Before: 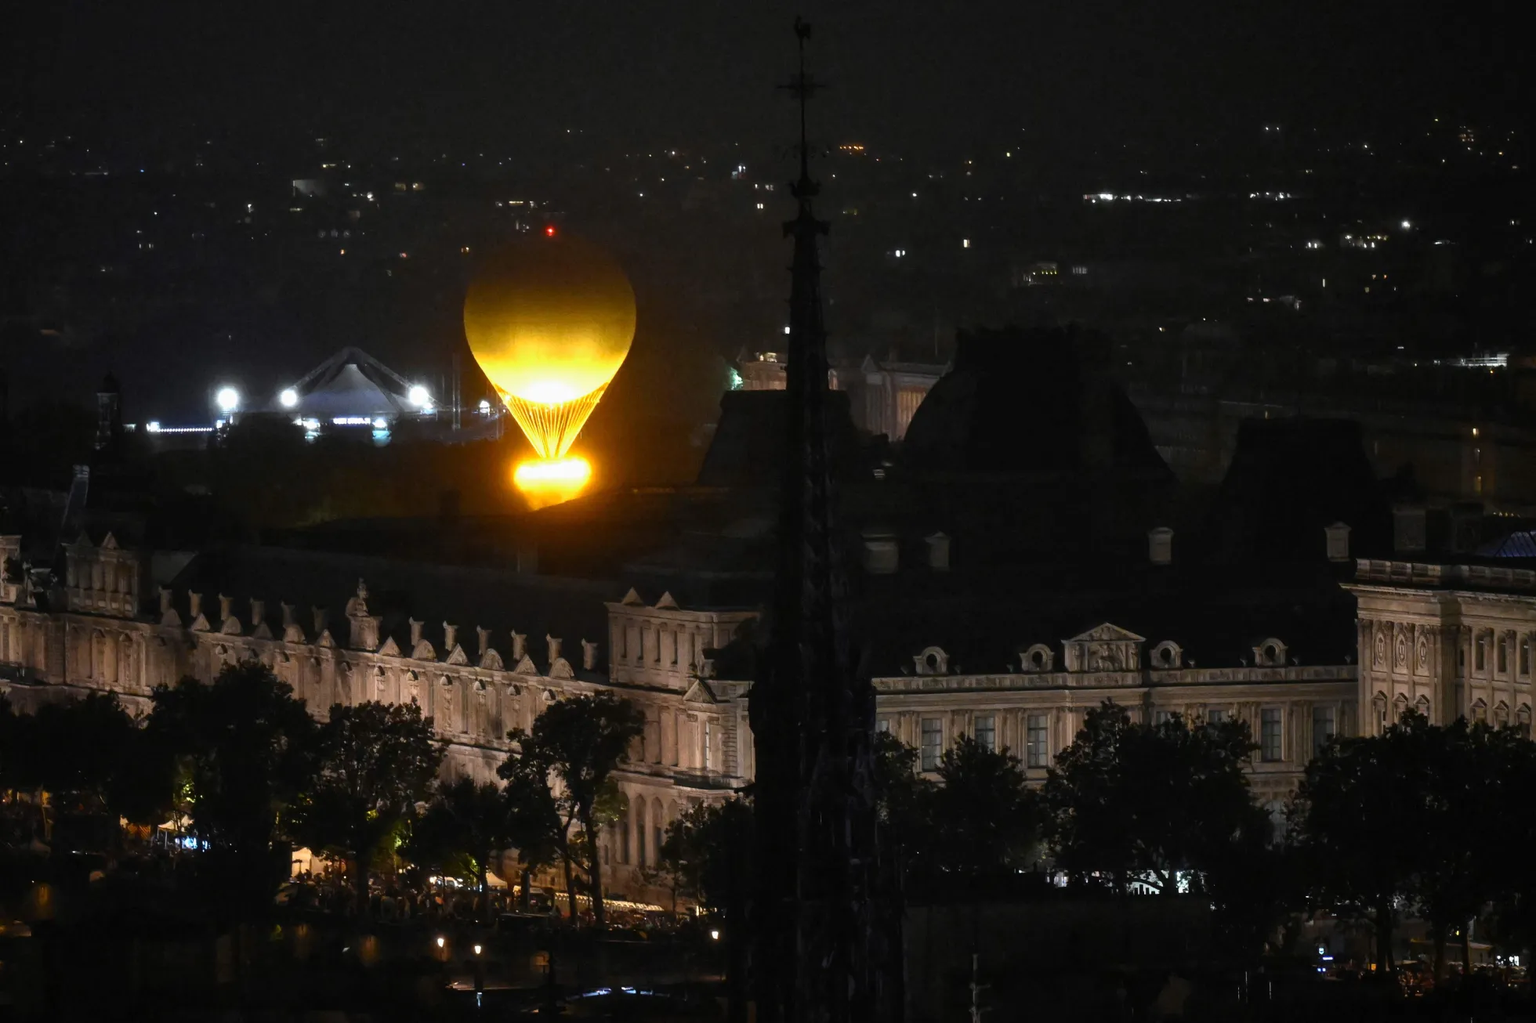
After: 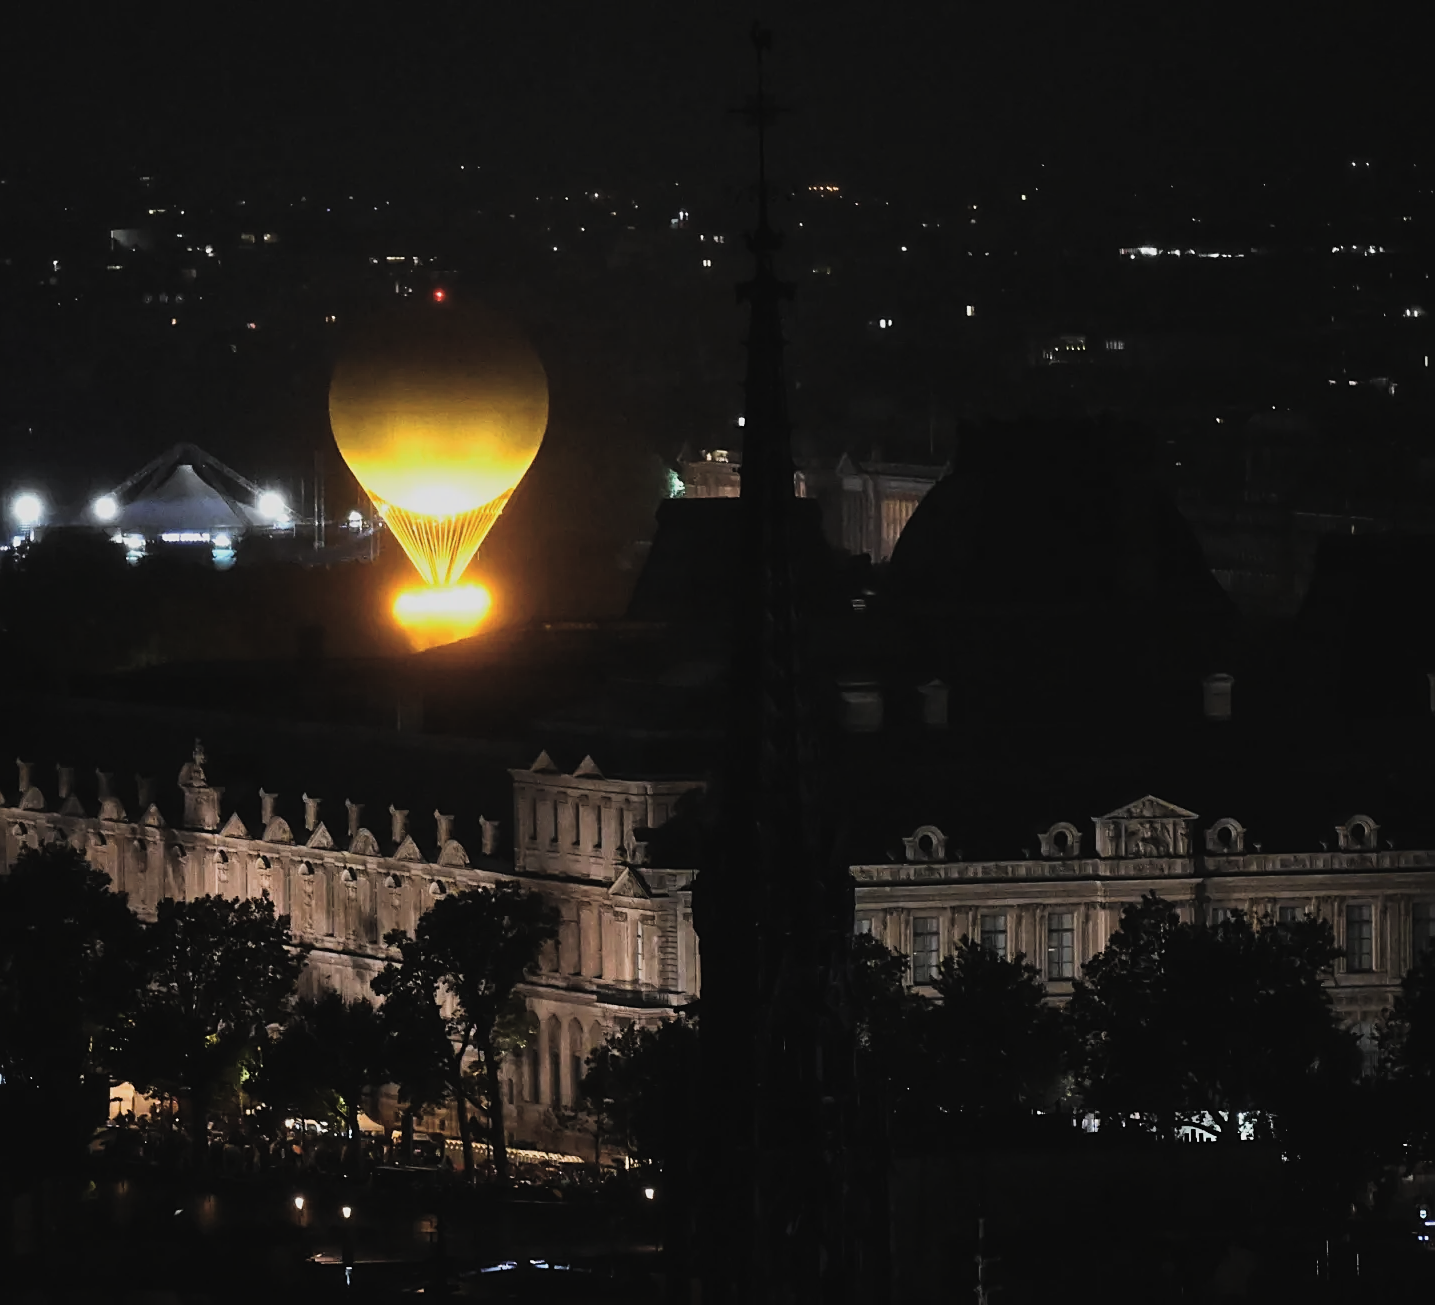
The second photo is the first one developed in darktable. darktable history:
crop: left 13.443%, right 13.31%
exposure: black level correction -0.025, exposure -0.117 EV, compensate highlight preservation false
sharpen: on, module defaults
filmic rgb: black relative exposure -5 EV, hardness 2.88, contrast 1.3, highlights saturation mix -30%
